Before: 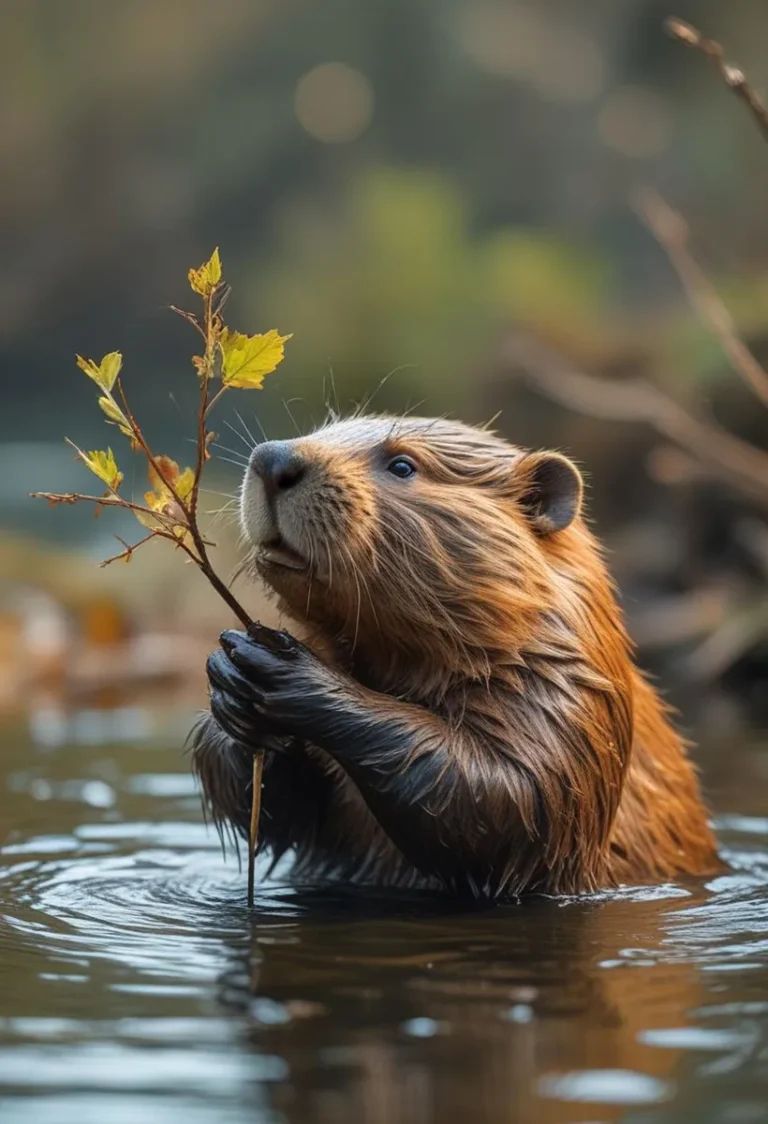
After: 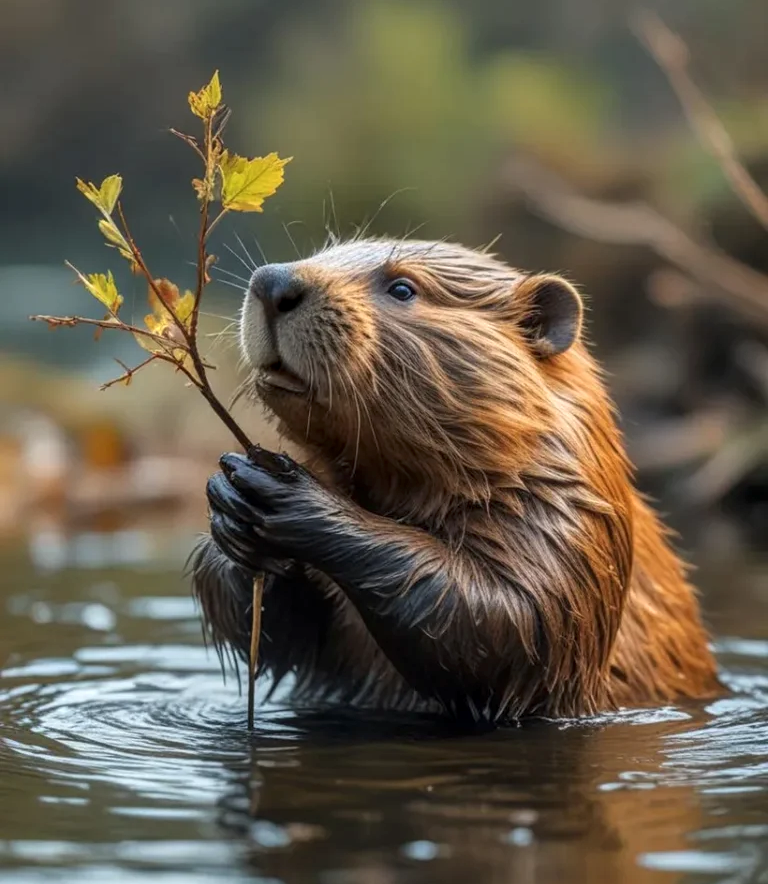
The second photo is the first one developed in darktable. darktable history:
local contrast: on, module defaults
crop and rotate: top 15.774%, bottom 5.506%
